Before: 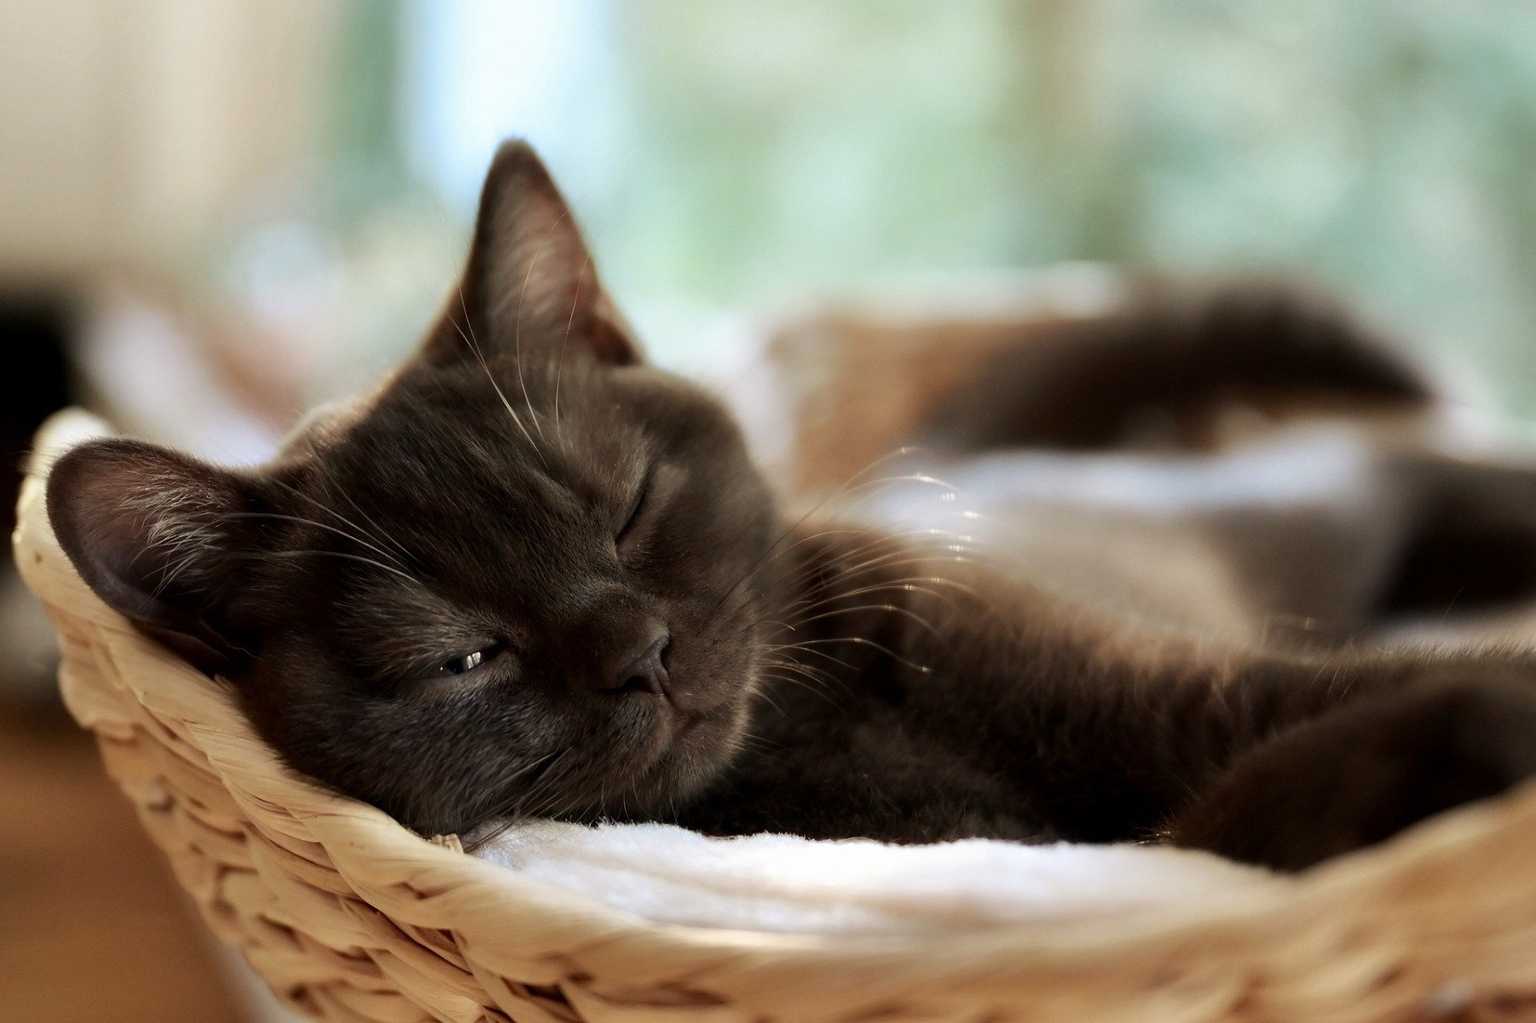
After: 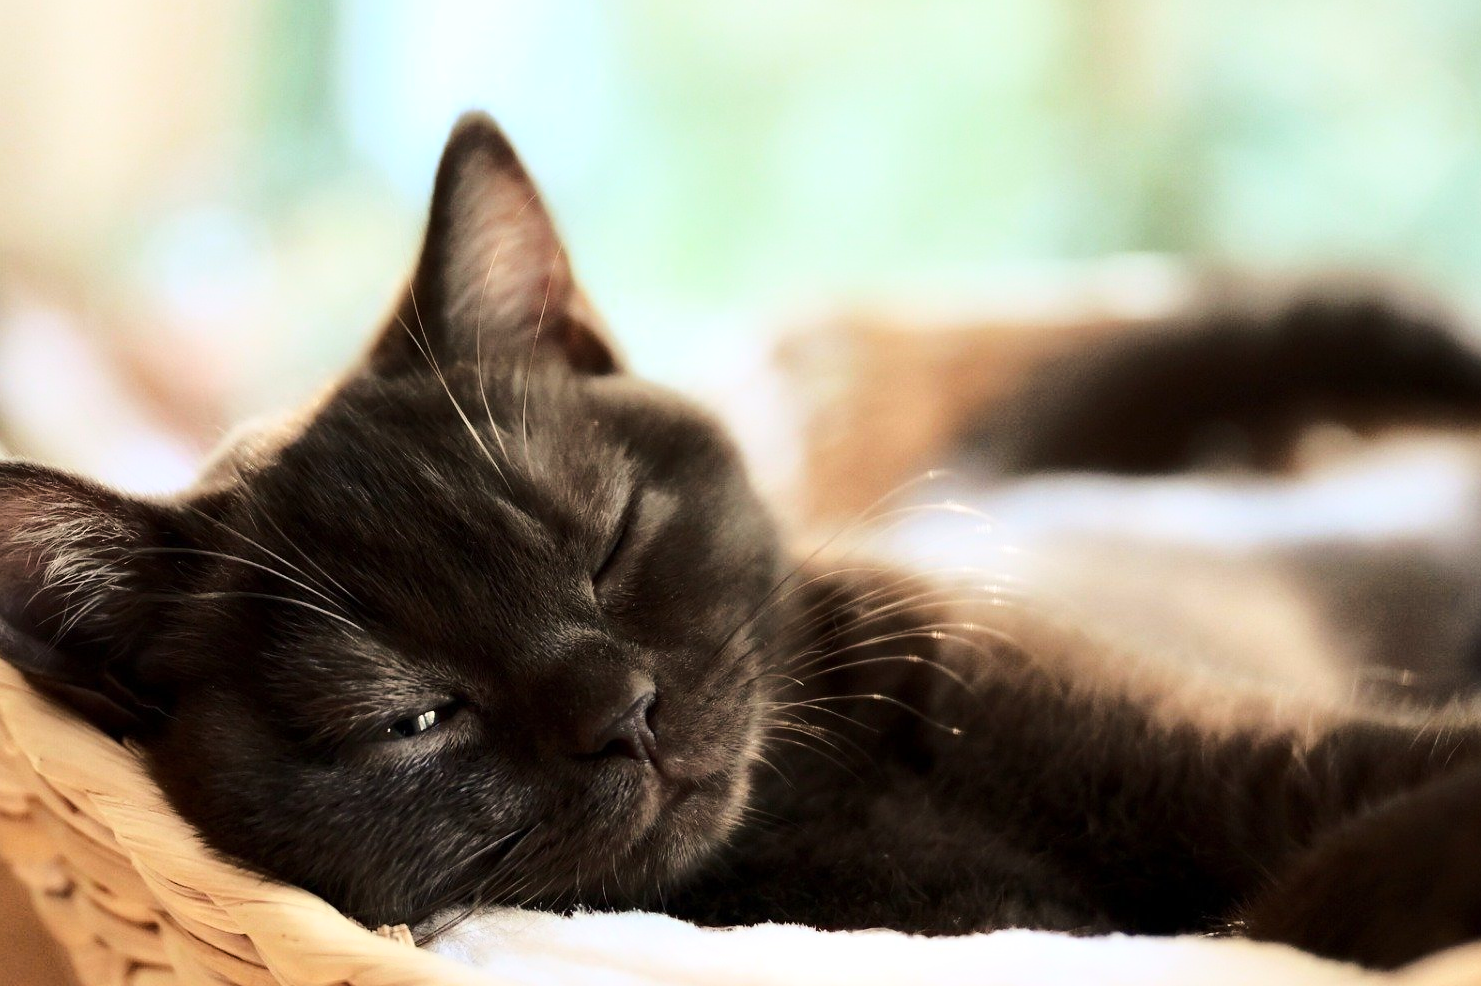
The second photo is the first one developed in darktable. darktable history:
crop and rotate: left 7.196%, top 4.574%, right 10.605%, bottom 13.178%
base curve: curves: ch0 [(0, 0) (0.032, 0.037) (0.105, 0.228) (0.435, 0.76) (0.856, 0.983) (1, 1)]
